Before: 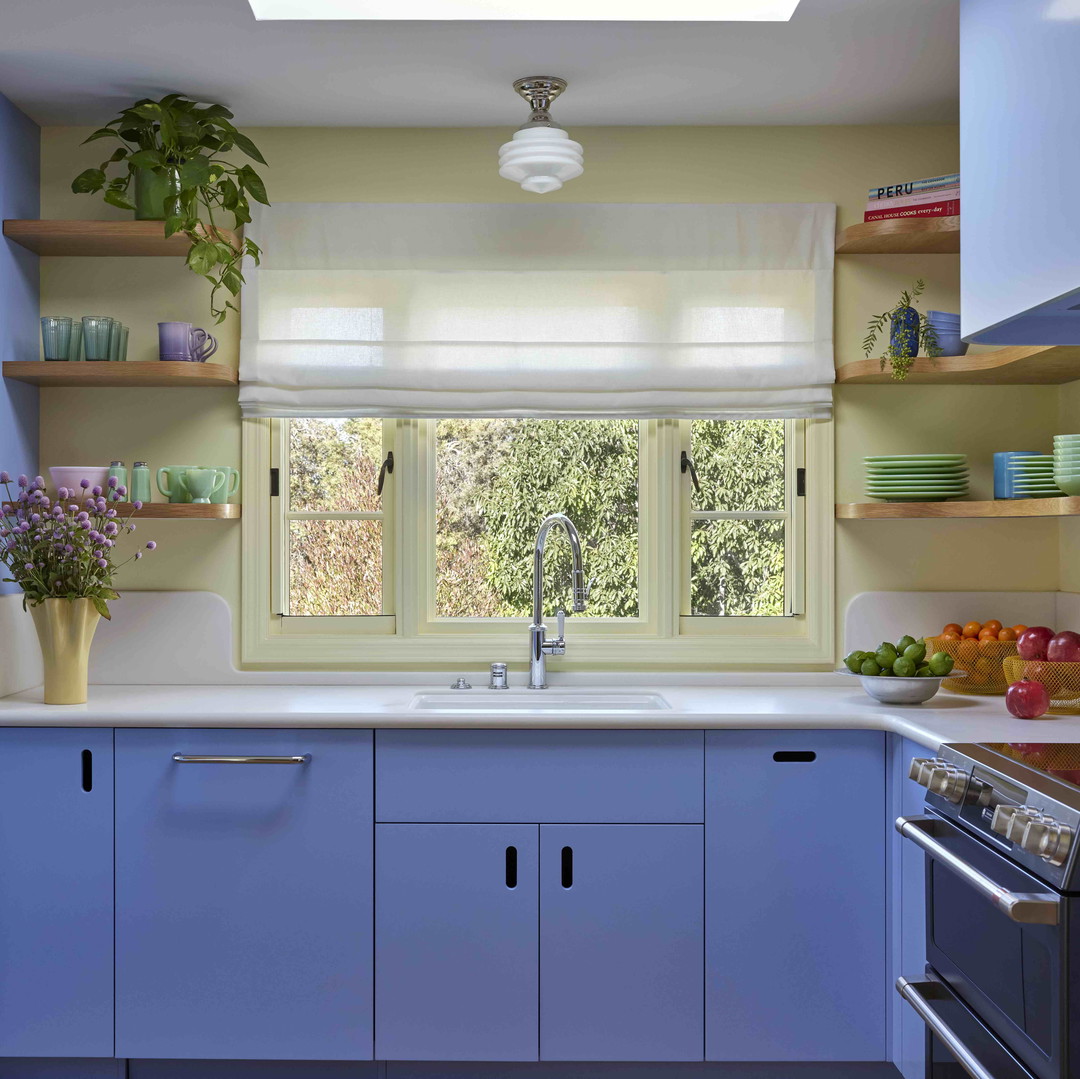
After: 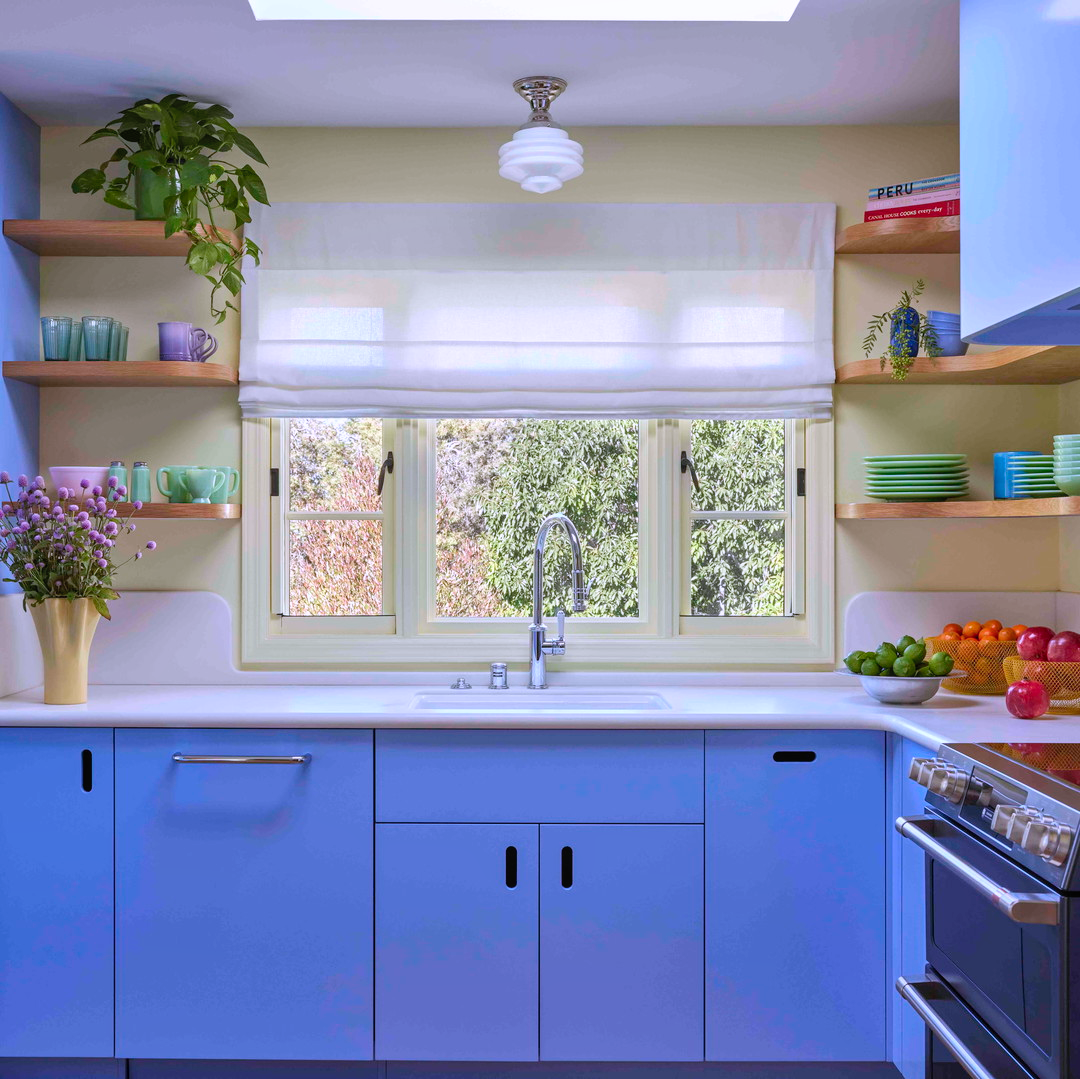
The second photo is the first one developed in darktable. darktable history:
local contrast: detail 109%
contrast brightness saturation: contrast 0.07, brightness 0.071, saturation 0.183
color calibration: illuminant custom, x 0.367, y 0.392, temperature 4435.55 K
